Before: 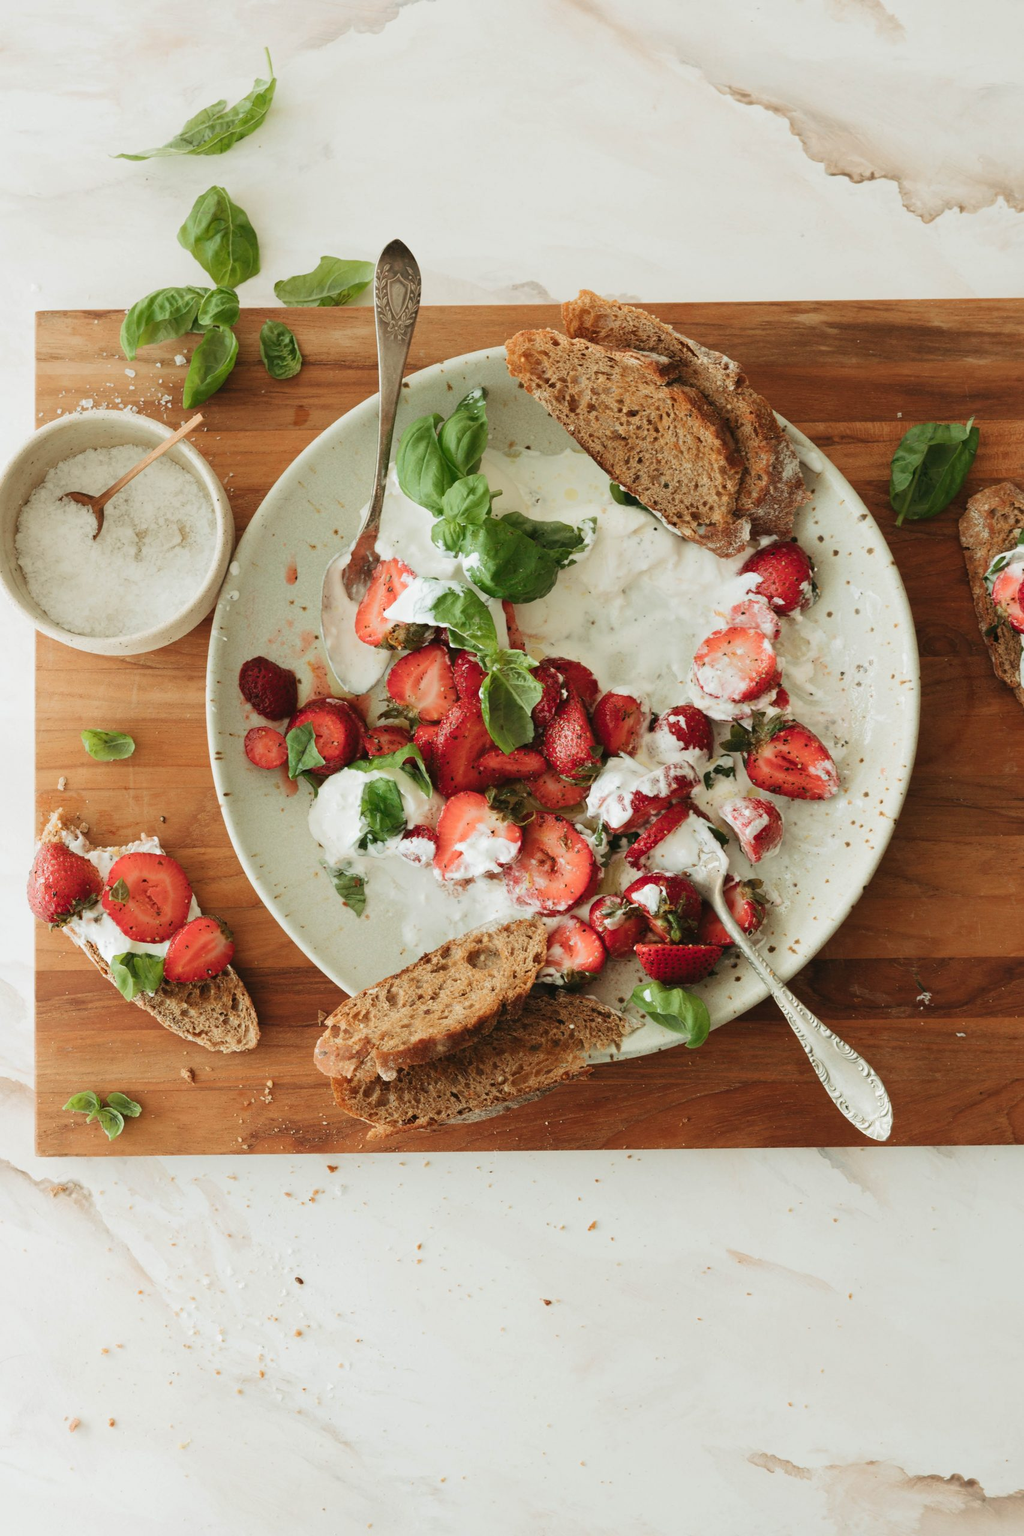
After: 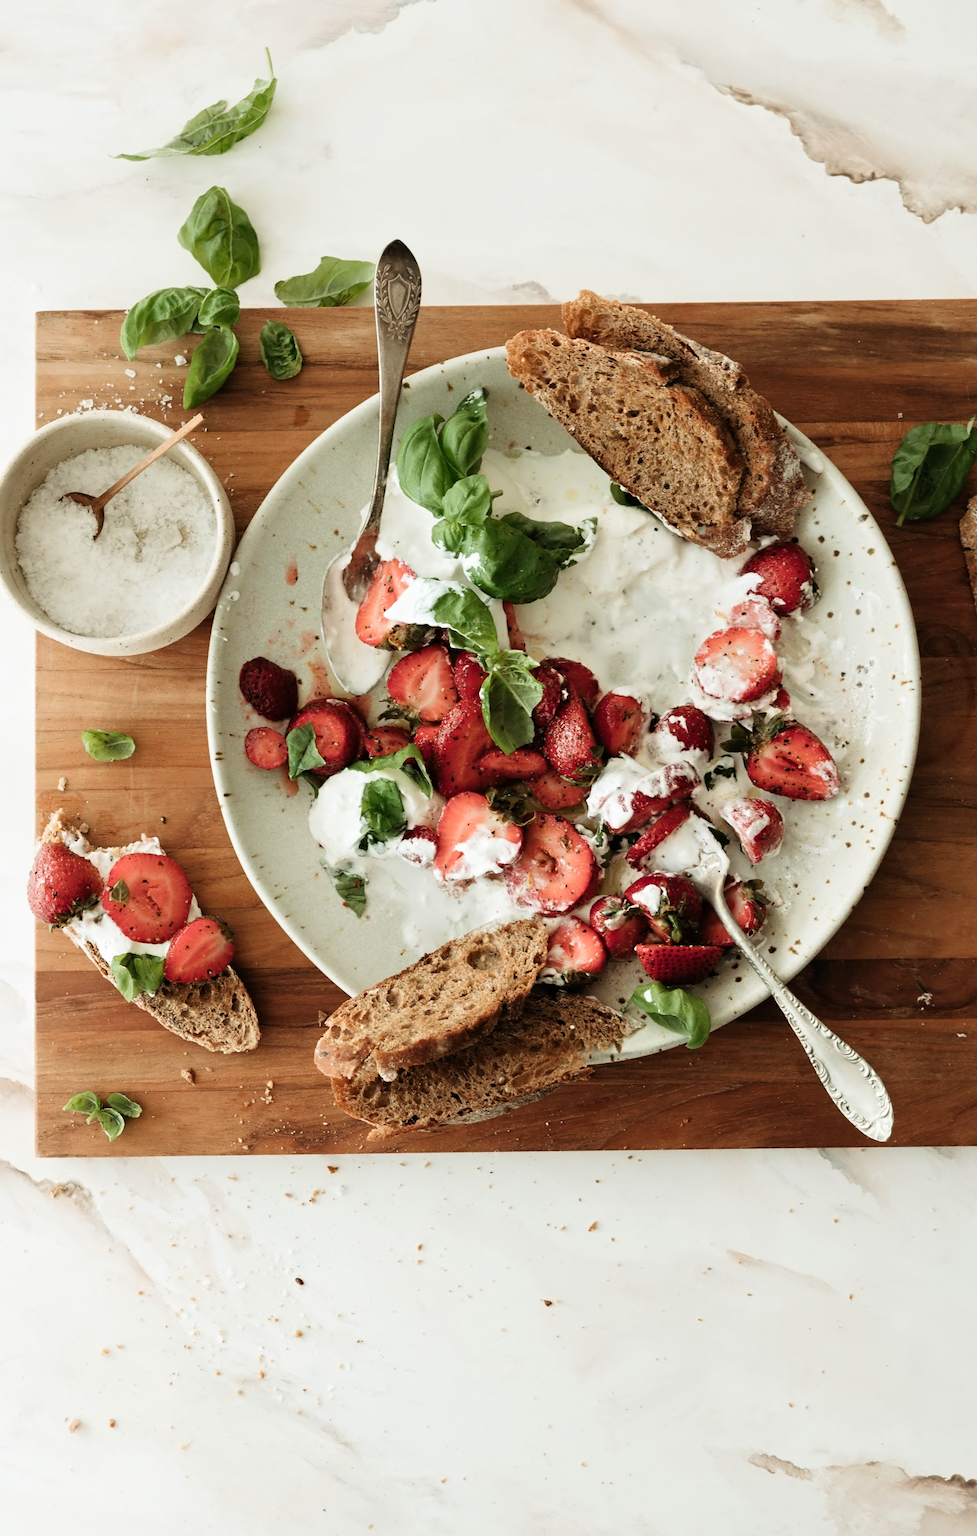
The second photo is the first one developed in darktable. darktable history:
exposure: exposure -0.182 EV, compensate exposure bias true, compensate highlight preservation false
filmic rgb: black relative exposure -9.08 EV, white relative exposure 2.31 EV, hardness 7.43
crop: right 4.515%, bottom 0.017%
contrast equalizer: y [[0.5, 0.542, 0.583, 0.625, 0.667, 0.708], [0.5 ×6], [0.5 ×6], [0, 0.033, 0.067, 0.1, 0.133, 0.167], [0, 0.05, 0.1, 0.15, 0.2, 0.25]], mix 0.202
